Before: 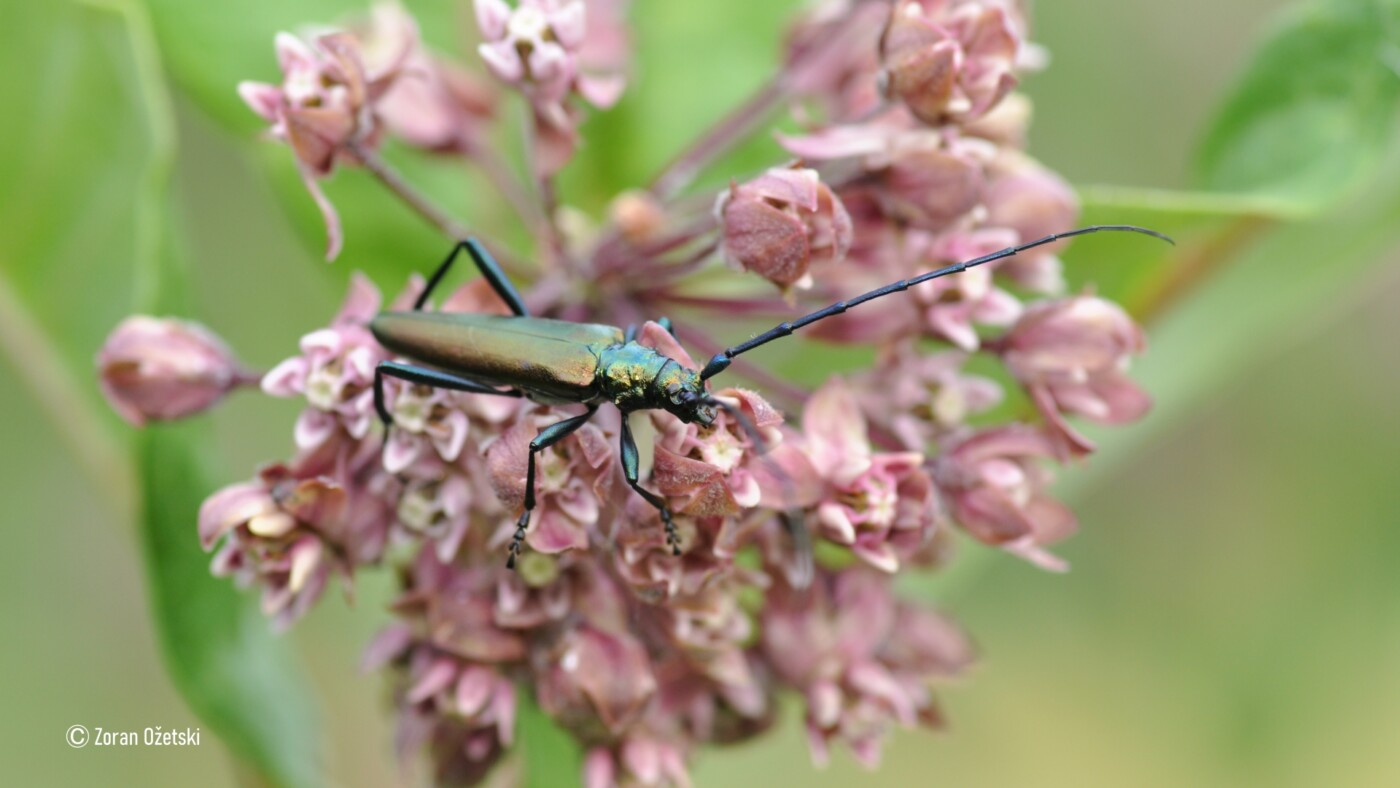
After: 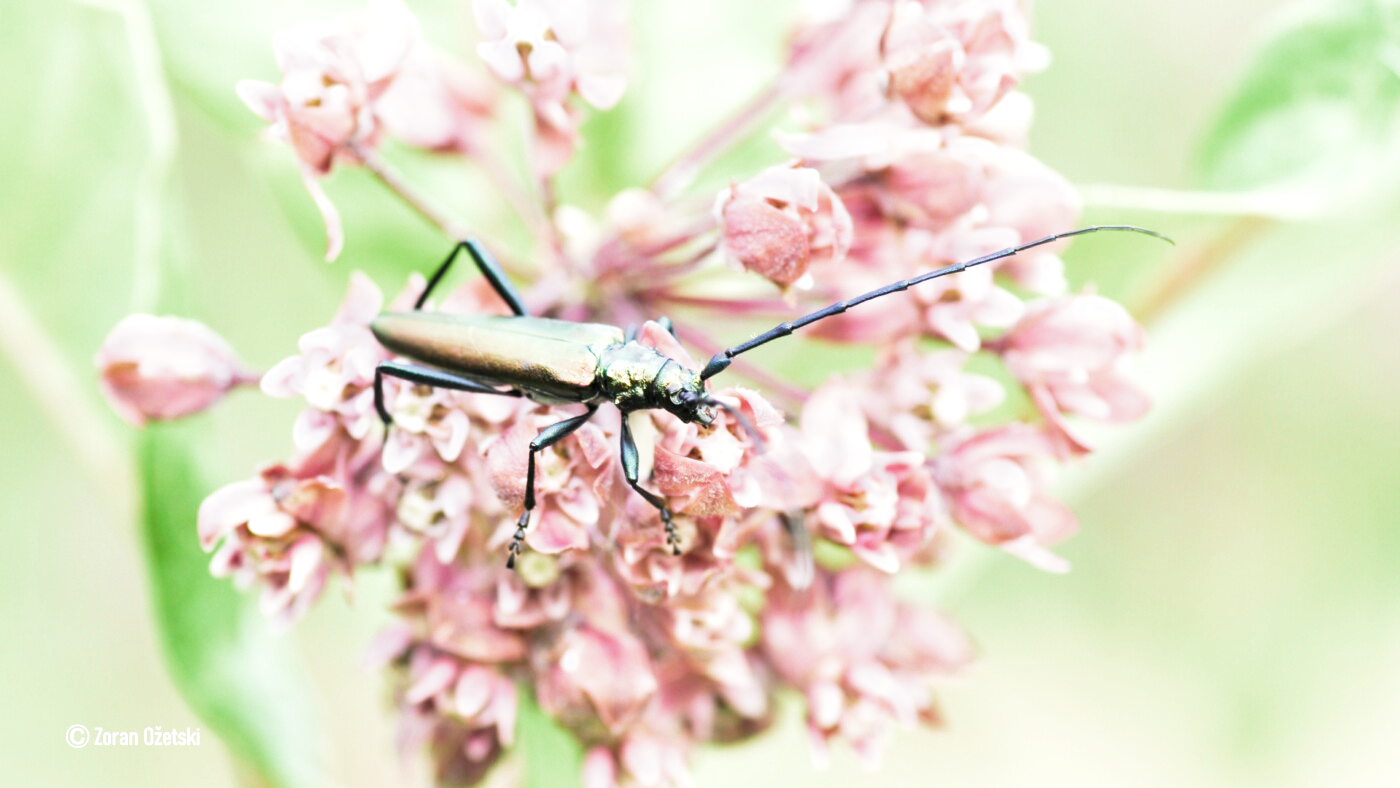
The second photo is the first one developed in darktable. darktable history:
exposure: black level correction 0, exposure 0.7 EV, compensate exposure bias true, compensate highlight preservation false
filmic rgb: middle gray luminance 9.23%, black relative exposure -10.55 EV, white relative exposure 3.45 EV, threshold 6 EV, target black luminance 0%, hardness 5.98, latitude 59.69%, contrast 1.087, highlights saturation mix 5%, shadows ↔ highlights balance 29.23%, add noise in highlights 0, color science v3 (2019), use custom middle-gray values true, iterations of high-quality reconstruction 0, contrast in highlights soft, enable highlight reconstruction true
